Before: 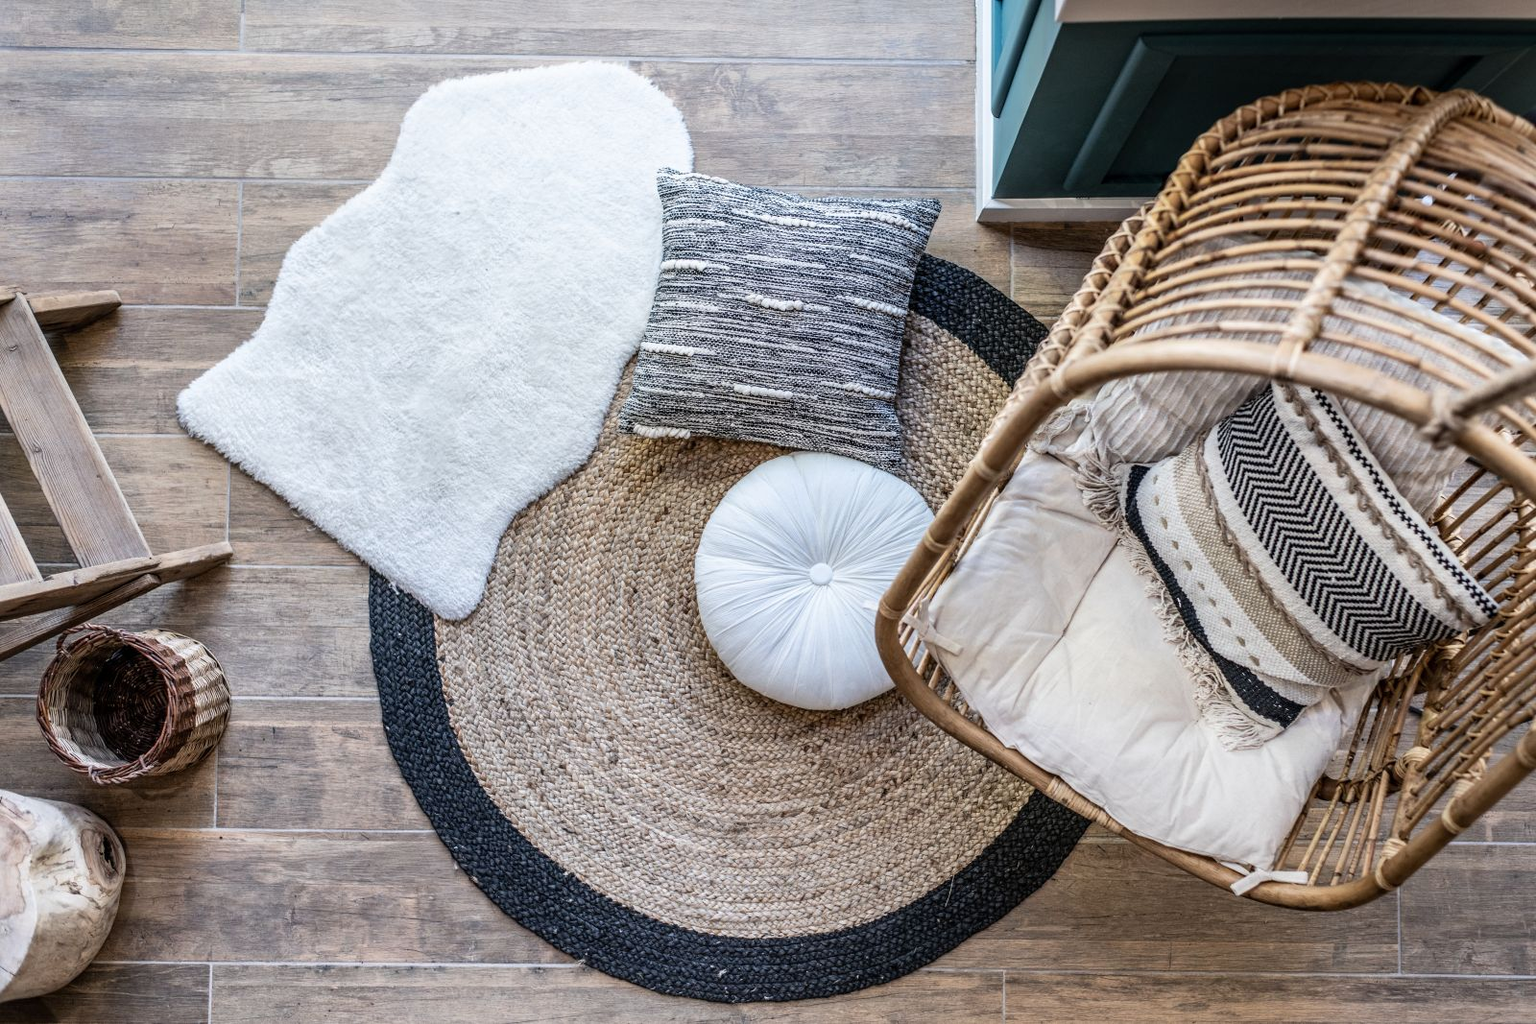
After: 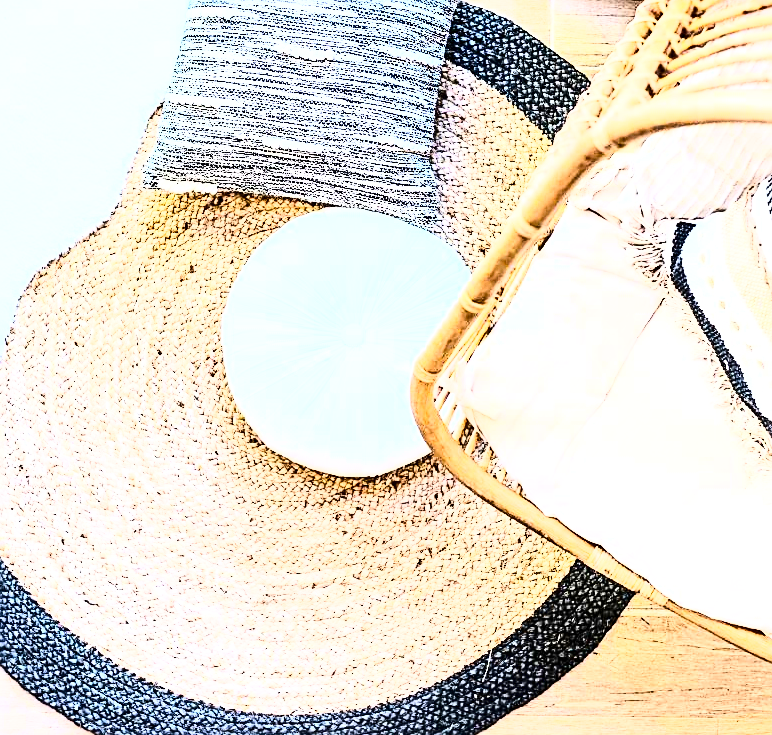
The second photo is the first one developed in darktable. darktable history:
crop: left 31.377%, top 24.656%, right 20.331%, bottom 6.378%
exposure: black level correction 0.001, exposure 1.724 EV, compensate exposure bias true, compensate highlight preservation false
local contrast: mode bilateral grid, contrast 100, coarseness 99, detail 89%, midtone range 0.2
color balance rgb: linear chroma grading › global chroma 14.792%, perceptual saturation grading › global saturation 14.876%
base curve: curves: ch0 [(0, 0) (0.007, 0.004) (0.027, 0.03) (0.046, 0.07) (0.207, 0.54) (0.442, 0.872) (0.673, 0.972) (1, 1)]
contrast brightness saturation: contrast 0.289
sharpen: on, module defaults
